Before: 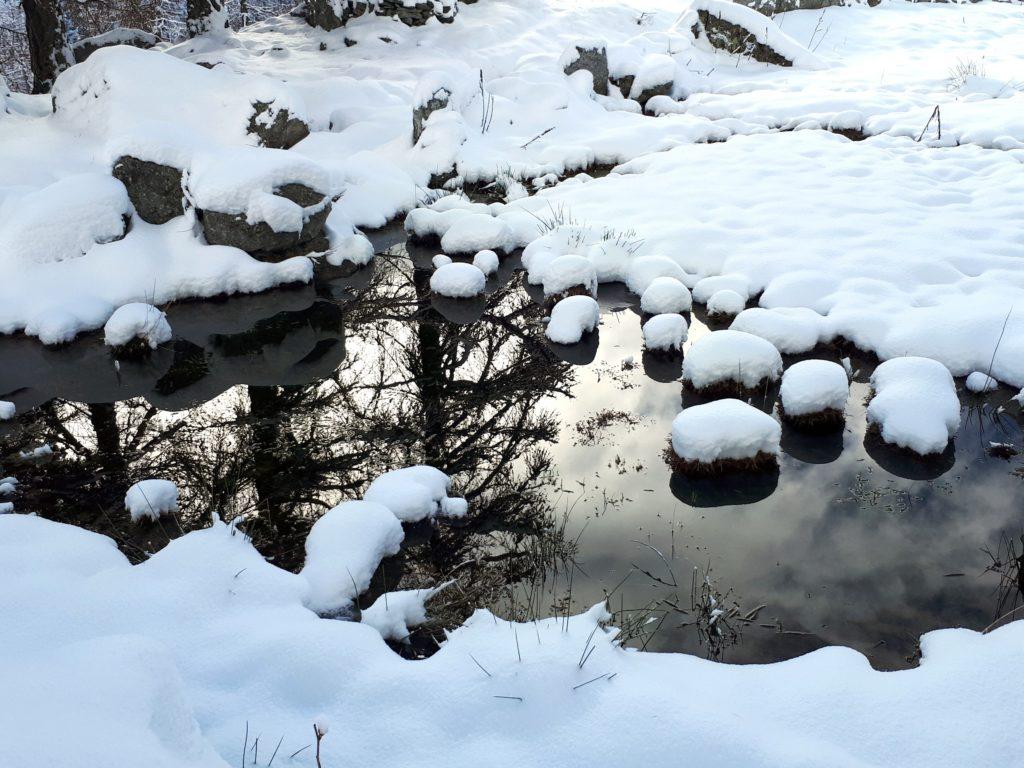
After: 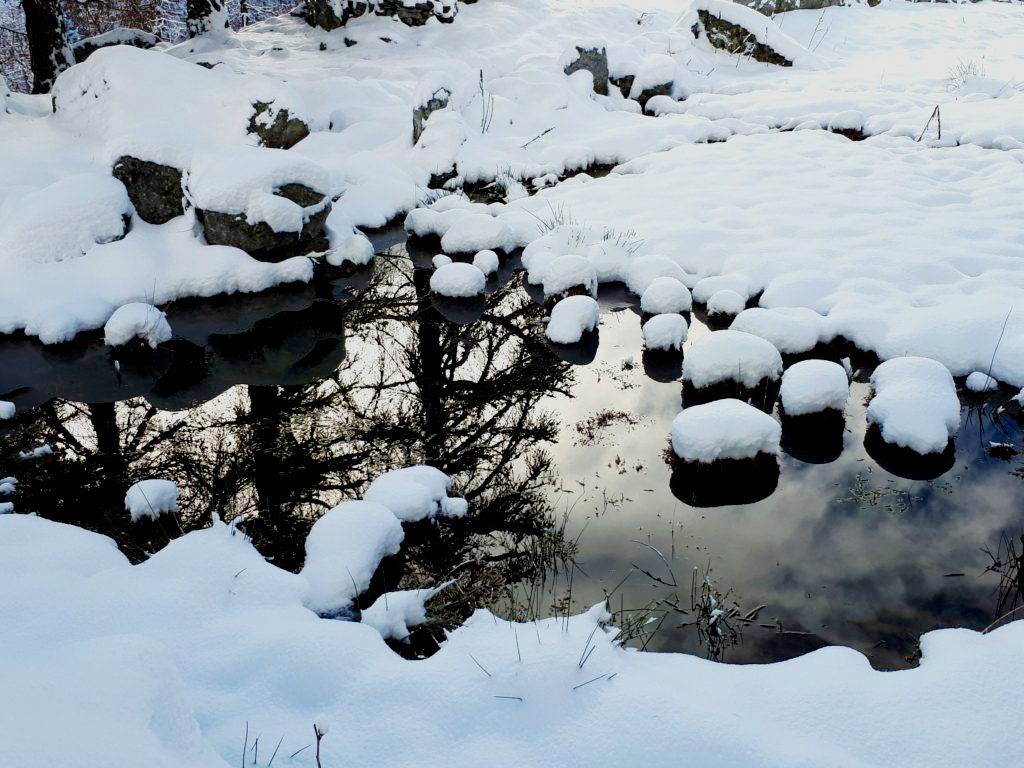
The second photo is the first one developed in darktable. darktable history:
color balance rgb: perceptual saturation grading › global saturation 39.638%, contrast 5.263%
filmic rgb: black relative exposure -7.56 EV, white relative exposure 4.63 EV, threshold 3.03 EV, target black luminance 0%, hardness 3.5, latitude 50.42%, contrast 1.033, highlights saturation mix 9.72%, shadows ↔ highlights balance -0.206%, add noise in highlights 0, preserve chrominance no, color science v3 (2019), use custom middle-gray values true, iterations of high-quality reconstruction 0, contrast in highlights soft, enable highlight reconstruction true
